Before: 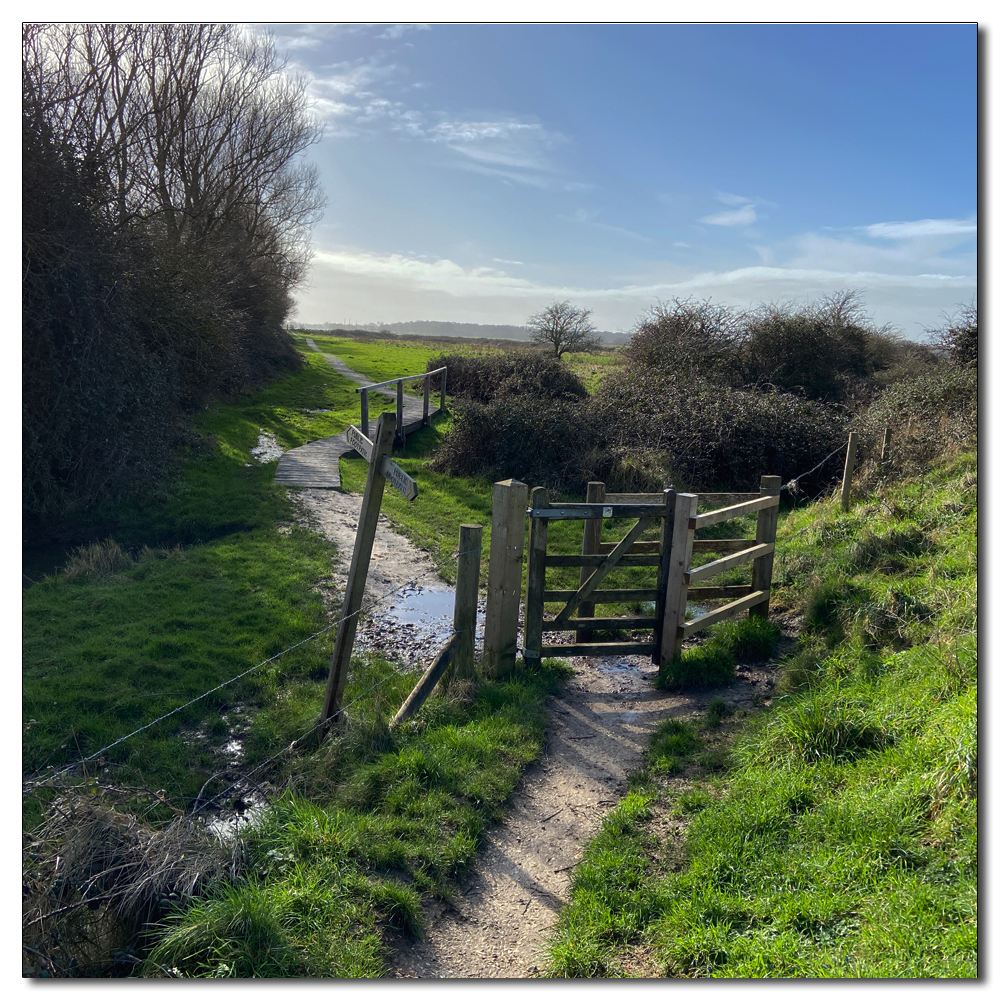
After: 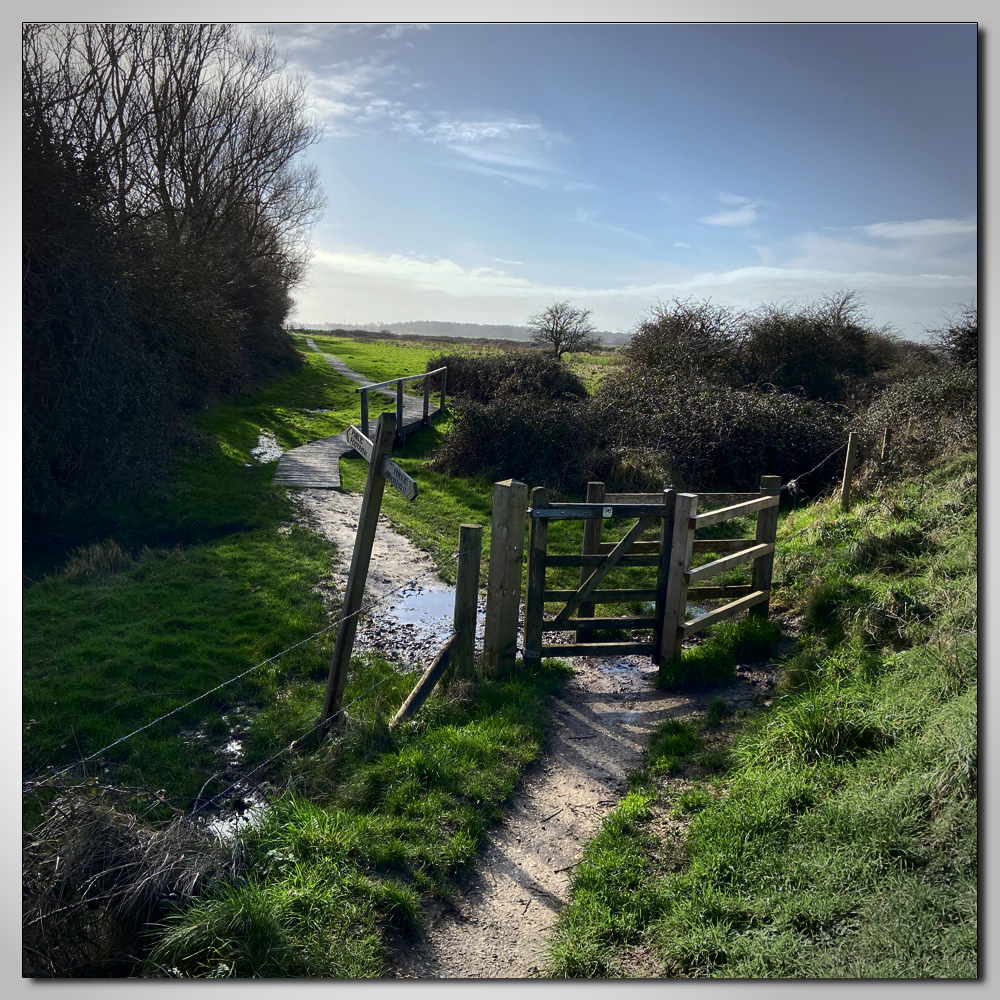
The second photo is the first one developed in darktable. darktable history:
vignetting: center (-0.148, 0.015), width/height ratio 1.093
contrast brightness saturation: contrast 0.218
